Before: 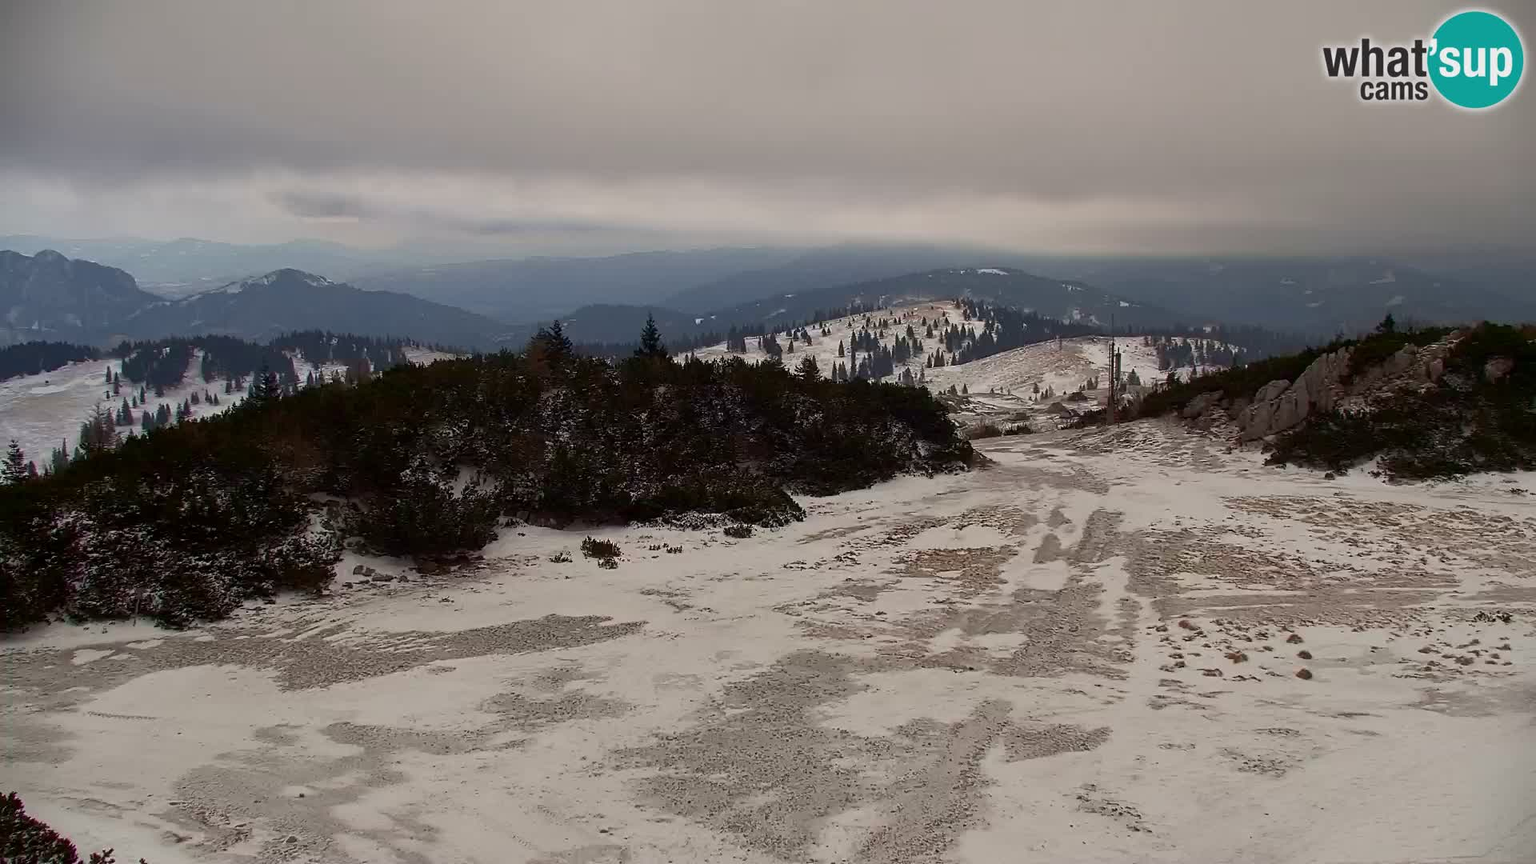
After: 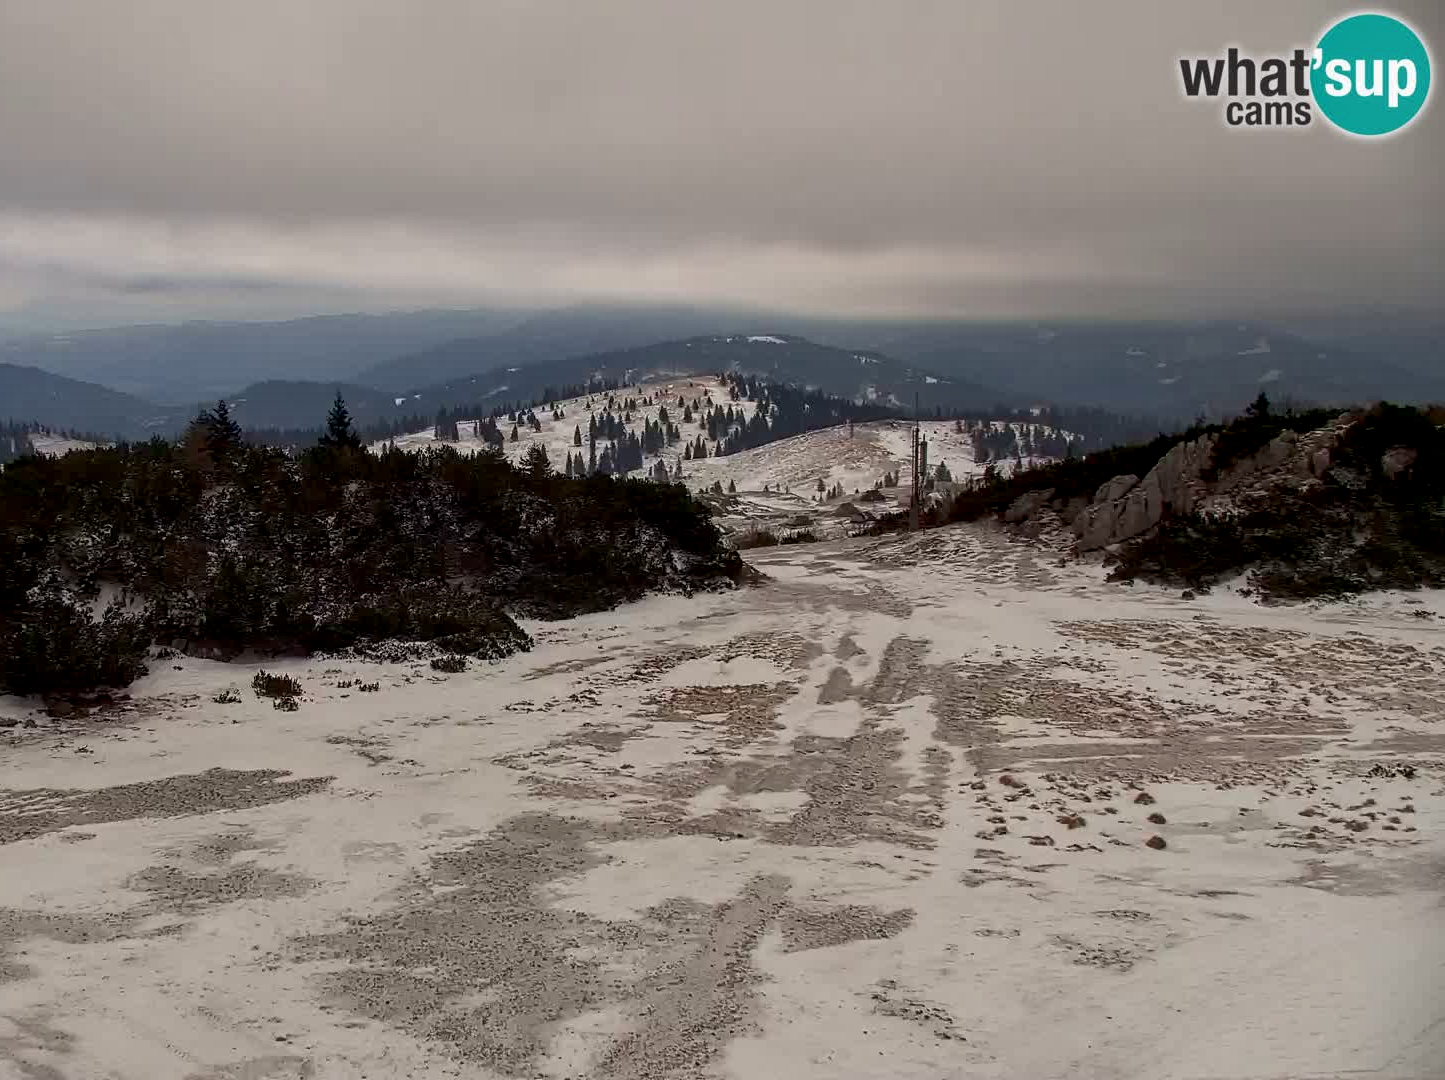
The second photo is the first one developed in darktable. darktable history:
crop and rotate: left 24.734%
local contrast: detail 130%
